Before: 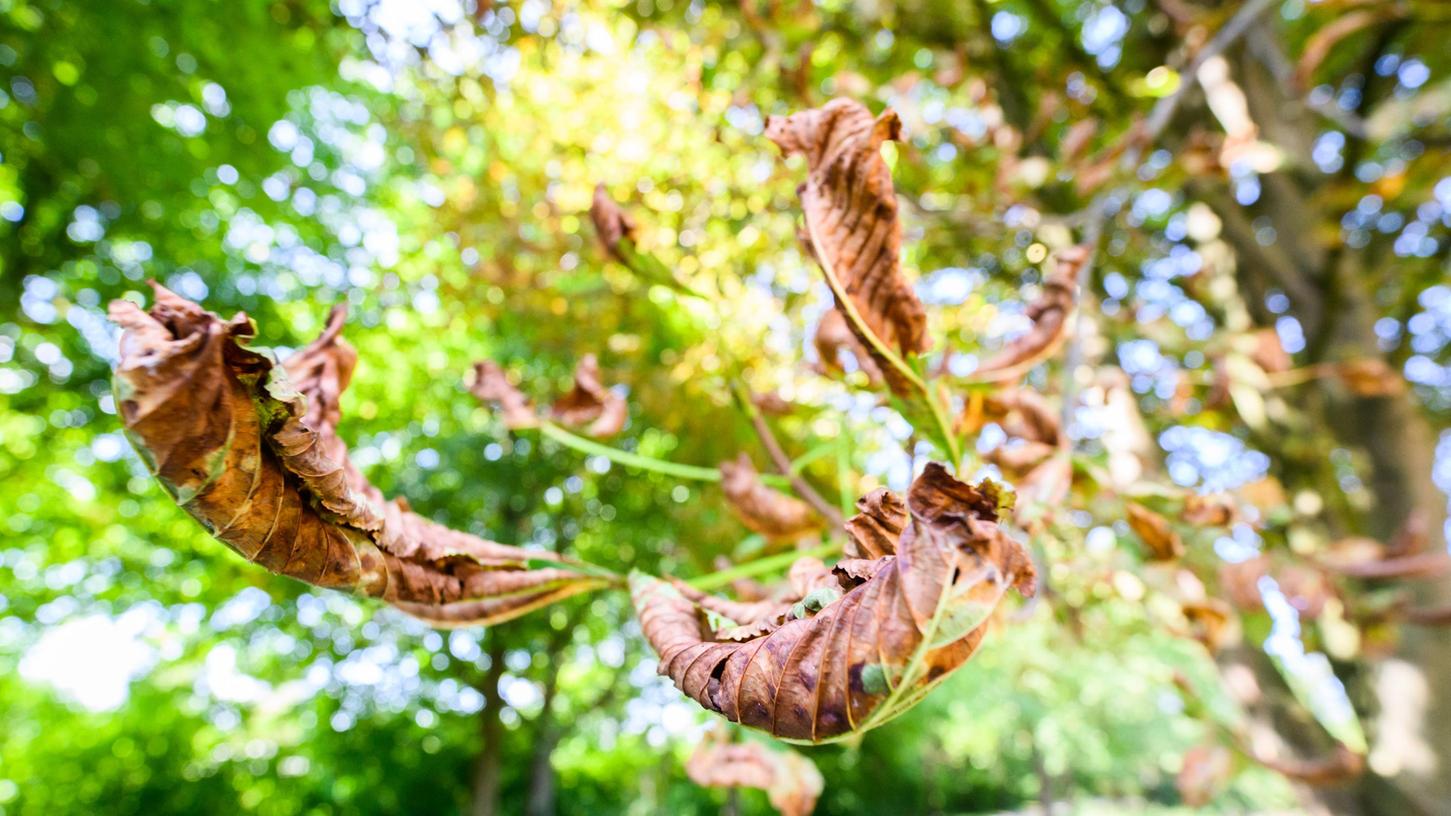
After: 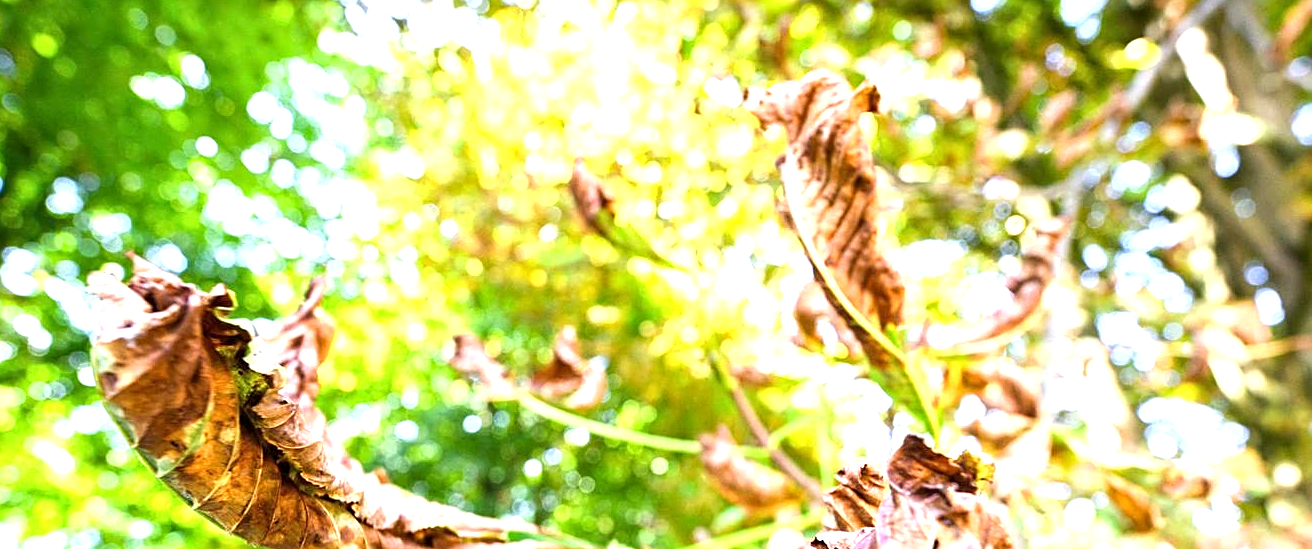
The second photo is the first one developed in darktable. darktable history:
crop: left 1.509%, top 3.452%, right 7.696%, bottom 28.452%
sharpen: on, module defaults
local contrast: highlights 100%, shadows 100%, detail 120%, midtone range 0.2
exposure: black level correction 0, exposure 0.9 EV, compensate highlight preservation false
